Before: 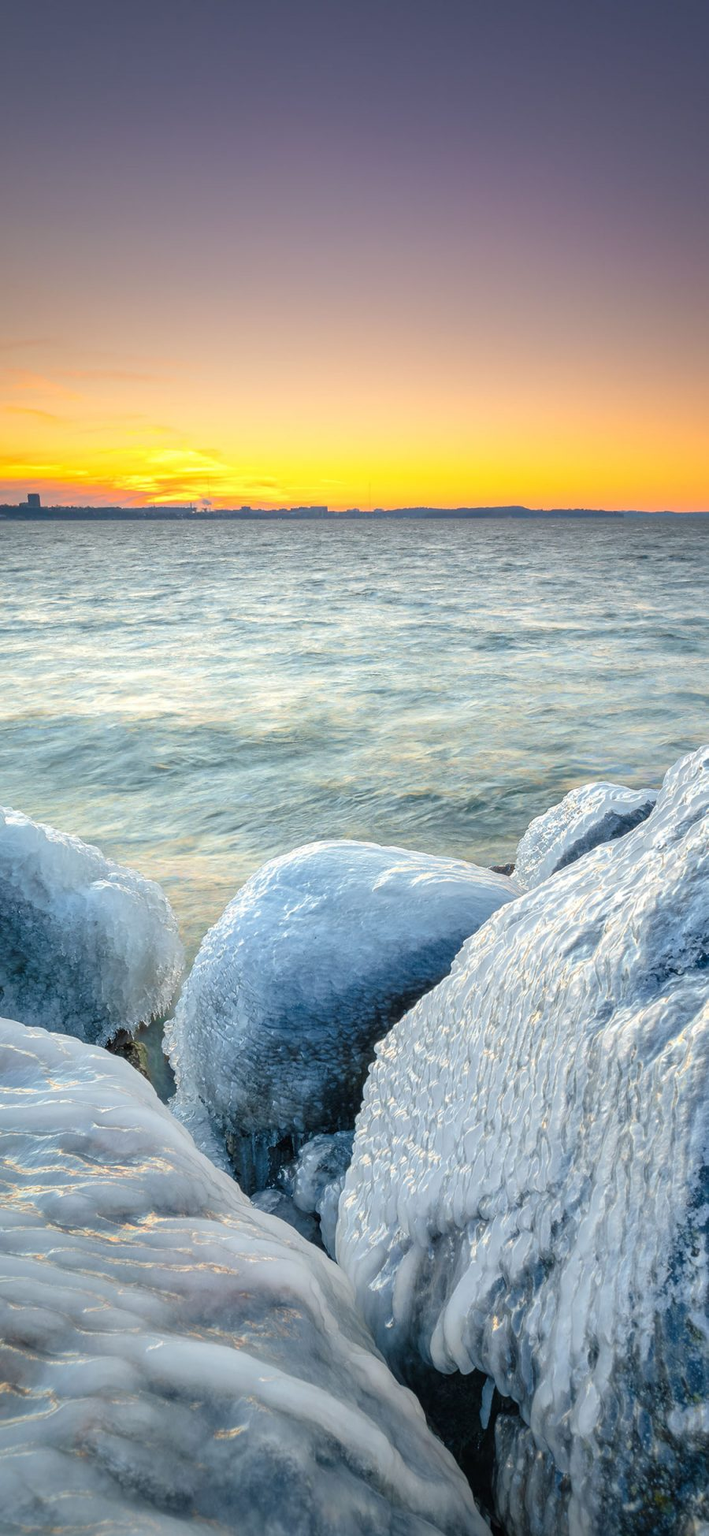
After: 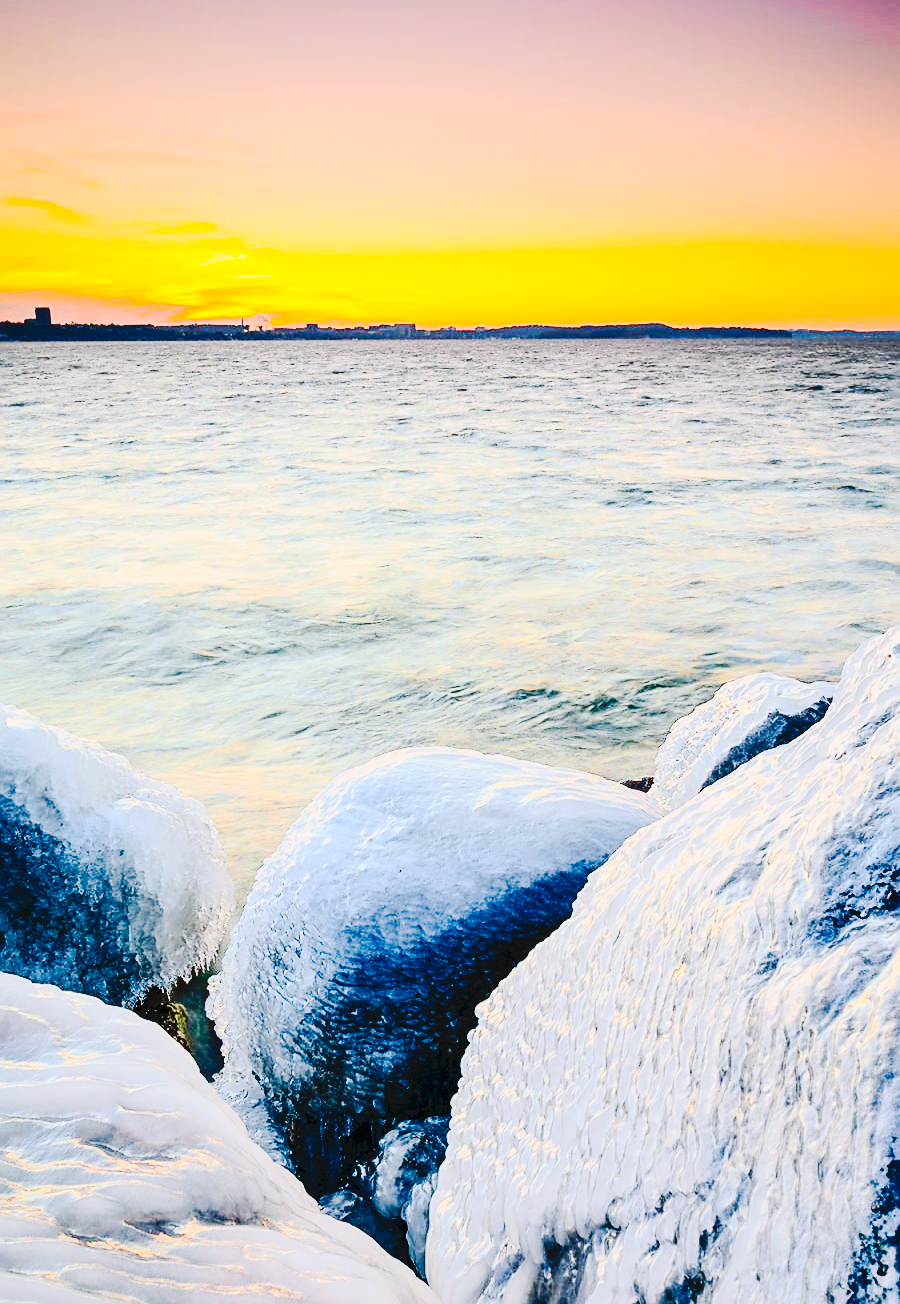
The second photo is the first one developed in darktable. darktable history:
crop: top 16.395%, bottom 16.69%
tone curve: curves: ch0 [(0, 0) (0.003, 0.058) (0.011, 0.059) (0.025, 0.061) (0.044, 0.067) (0.069, 0.084) (0.1, 0.102) (0.136, 0.124) (0.177, 0.171) (0.224, 0.246) (0.277, 0.324) (0.335, 0.411) (0.399, 0.509) (0.468, 0.605) (0.543, 0.688) (0.623, 0.738) (0.709, 0.798) (0.801, 0.852) (0.898, 0.911) (1, 1)], preserve colors none
filmic rgb: black relative exposure -6.11 EV, white relative exposure 6.95 EV, hardness 2.27
contrast brightness saturation: contrast 0.41, brightness 0.046, saturation 0.261
sharpen: on, module defaults
color correction: highlights a* 3.39, highlights b* 1.61, saturation 1.25
color balance rgb: power › luminance -3.52%, power › chroma 0.587%, power › hue 37.33°, perceptual saturation grading › global saturation 25.644%, perceptual brilliance grading › global brilliance 14.241%, perceptual brilliance grading › shadows -35.455%
